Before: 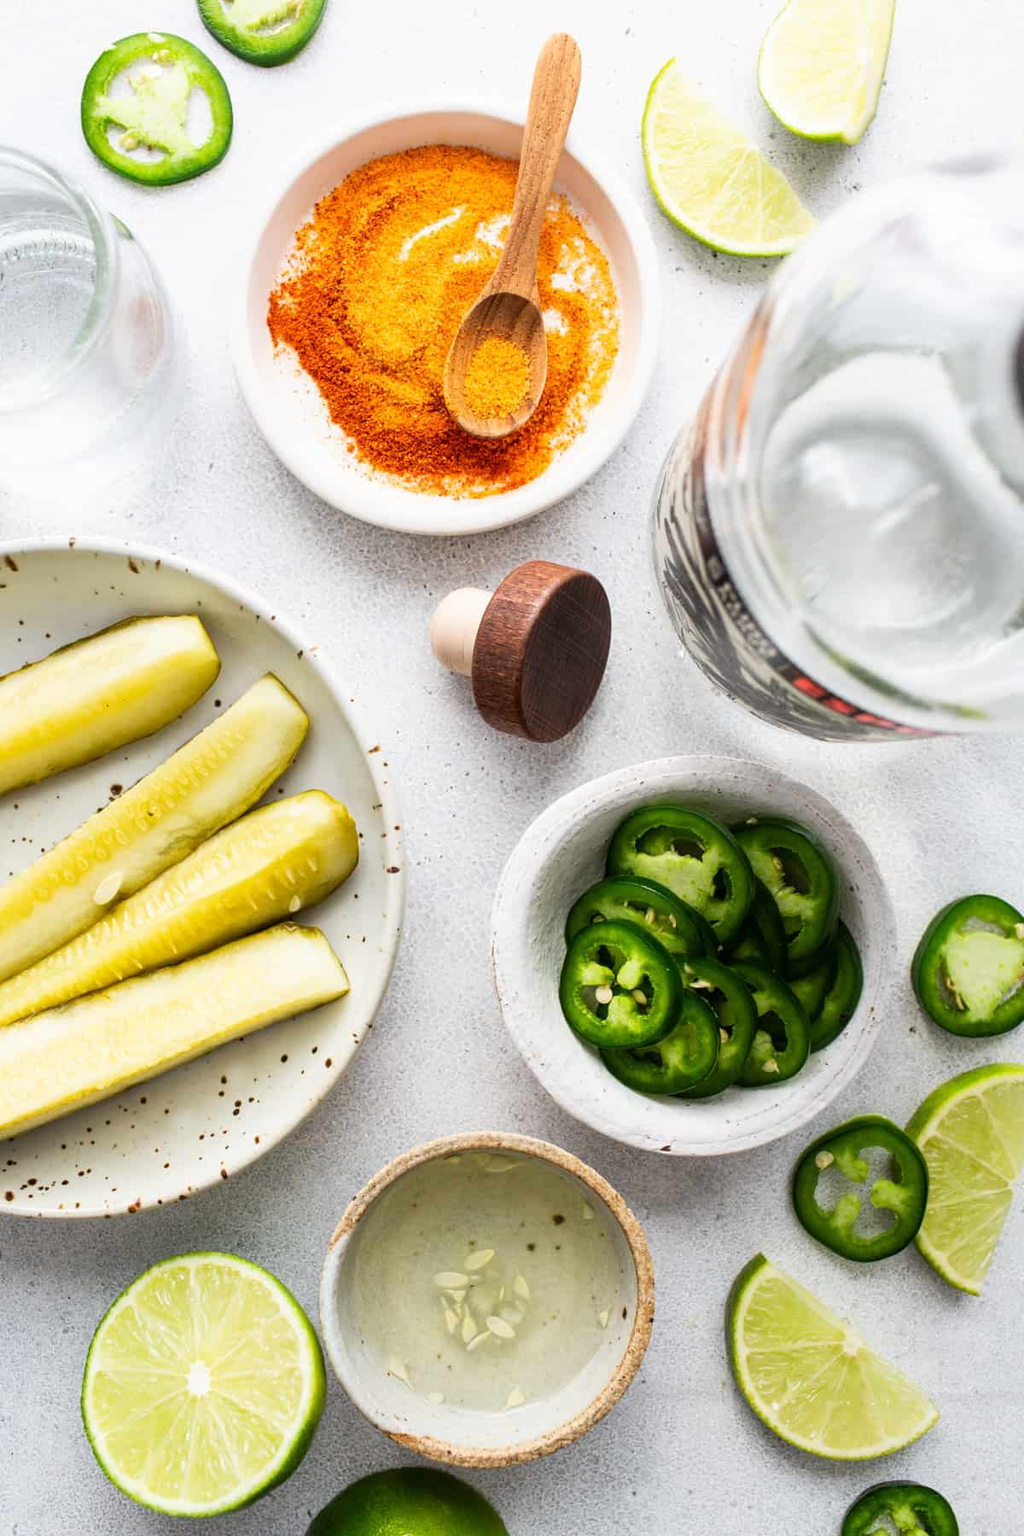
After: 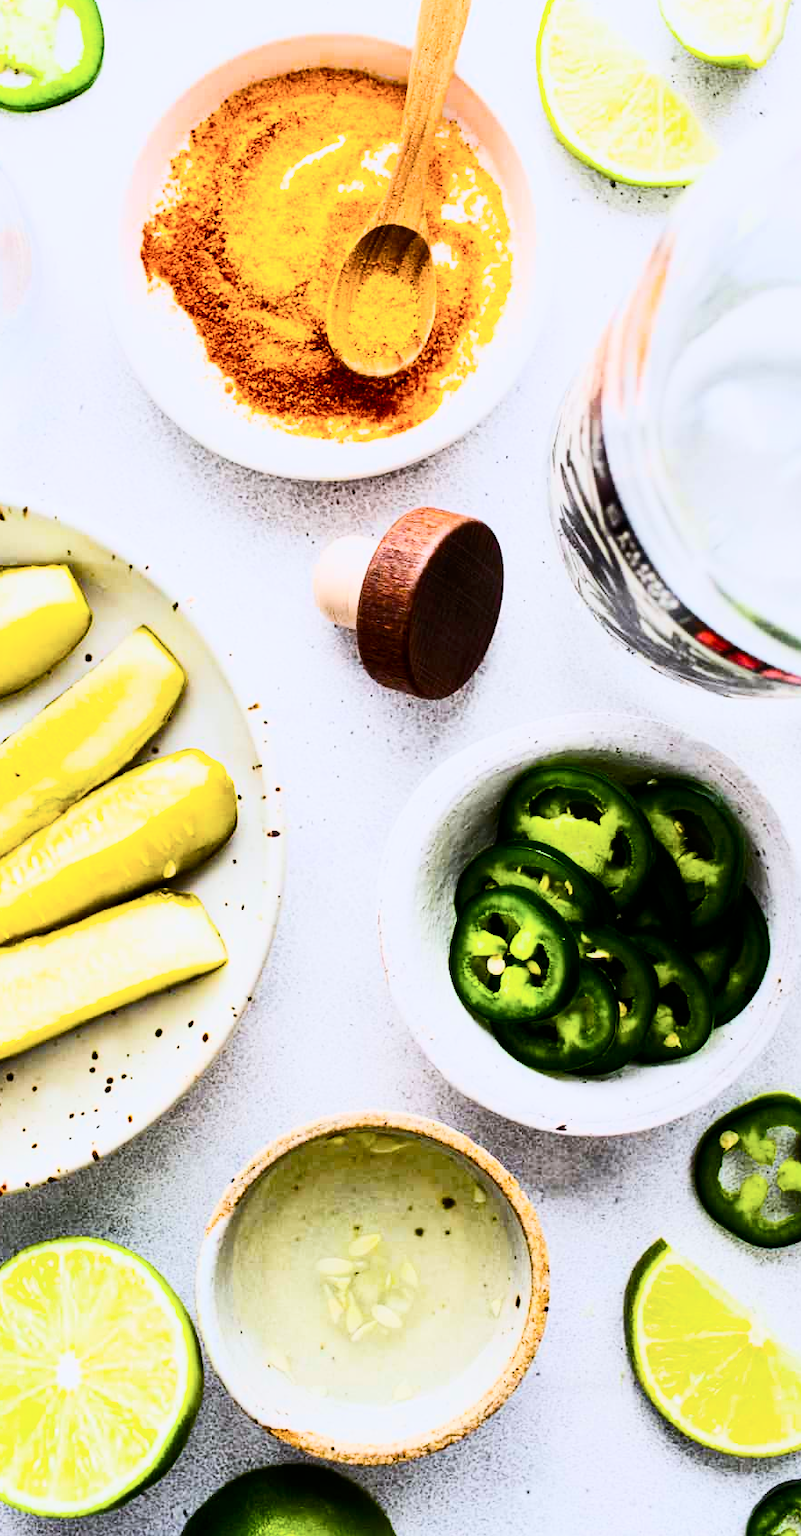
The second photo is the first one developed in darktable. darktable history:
exposure: black level correction -0.003, exposure 0.04 EV, compensate highlight preservation false
color balance rgb: linear chroma grading › global chroma 9%, perceptual saturation grading › global saturation 36%, perceptual saturation grading › shadows 35%, perceptual brilliance grading › global brilliance 15%, perceptual brilliance grading › shadows -35%, global vibrance 15%
color zones: mix -62.47%
crop and rotate: left 13.15%, top 5.251%, right 12.609%
white balance: red 0.984, blue 1.059
filmic rgb: black relative exposure -9.22 EV, white relative exposure 6.77 EV, hardness 3.07, contrast 1.05
contrast brightness saturation: contrast 0.39, brightness 0.1
